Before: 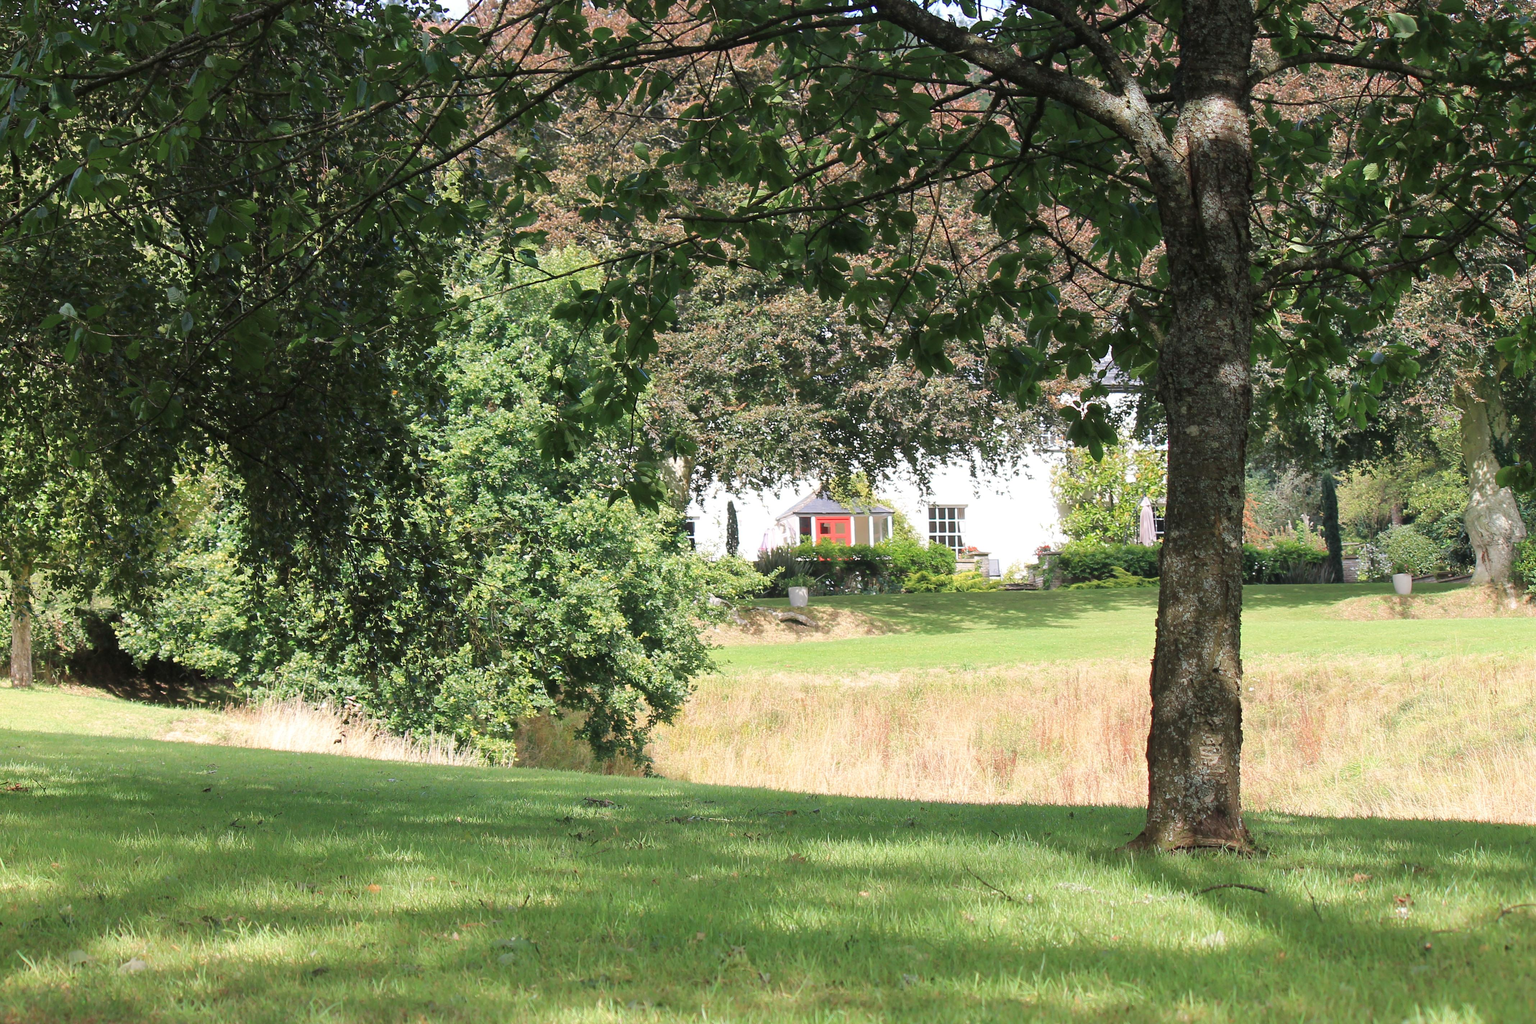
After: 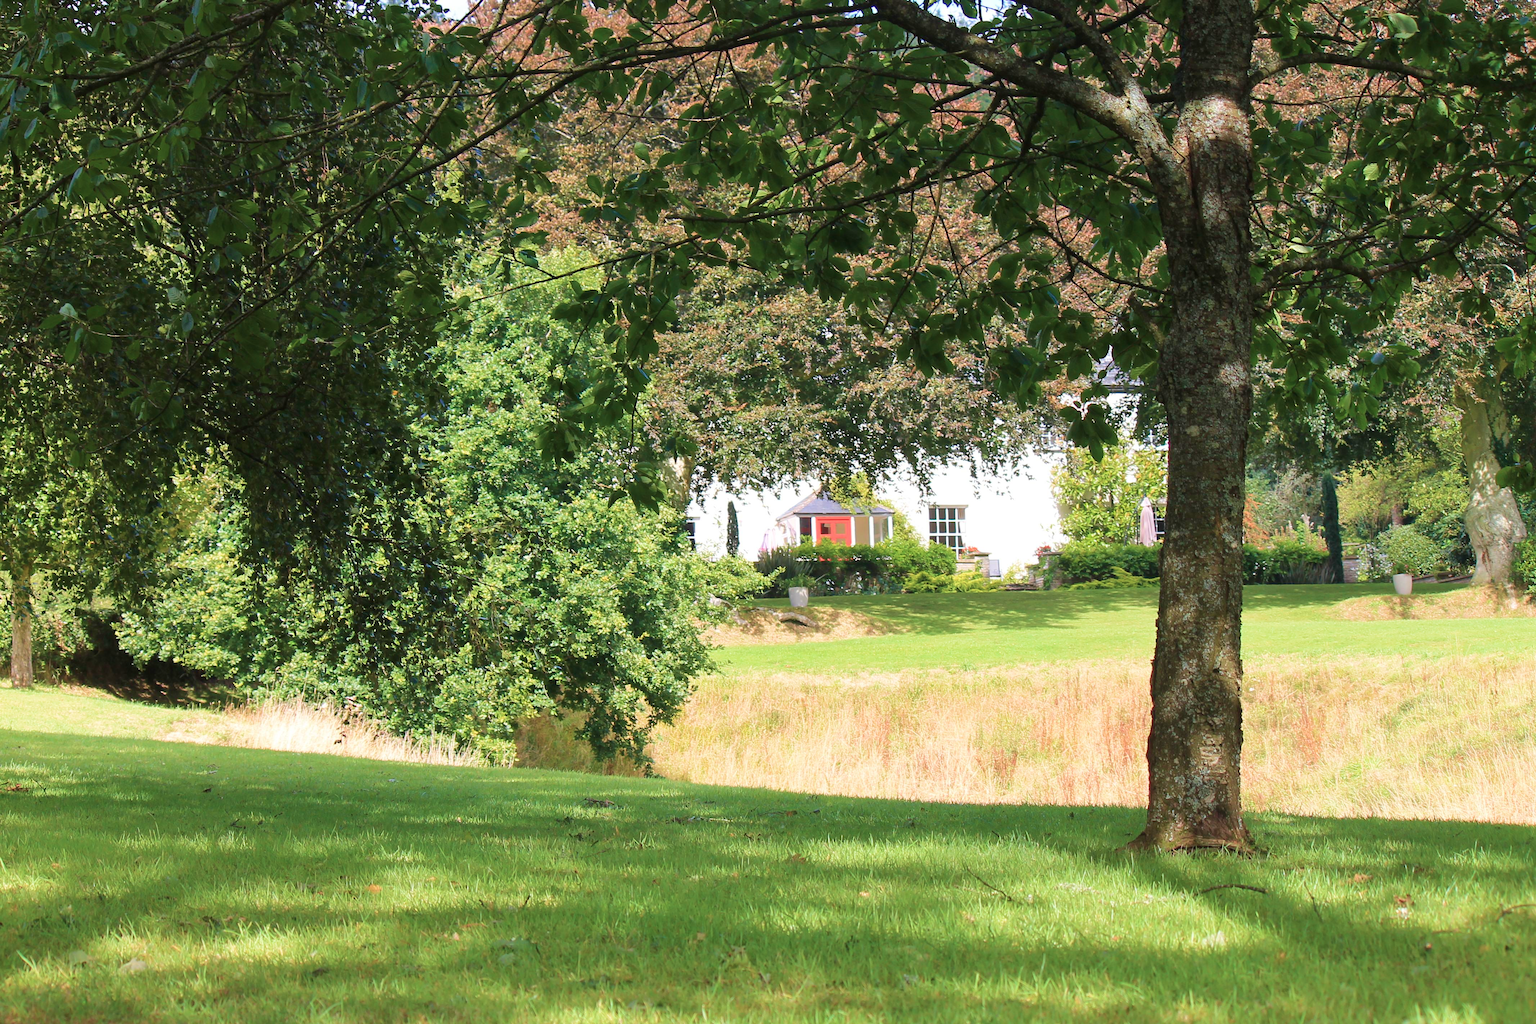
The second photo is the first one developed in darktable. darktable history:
velvia: strength 49.42%
